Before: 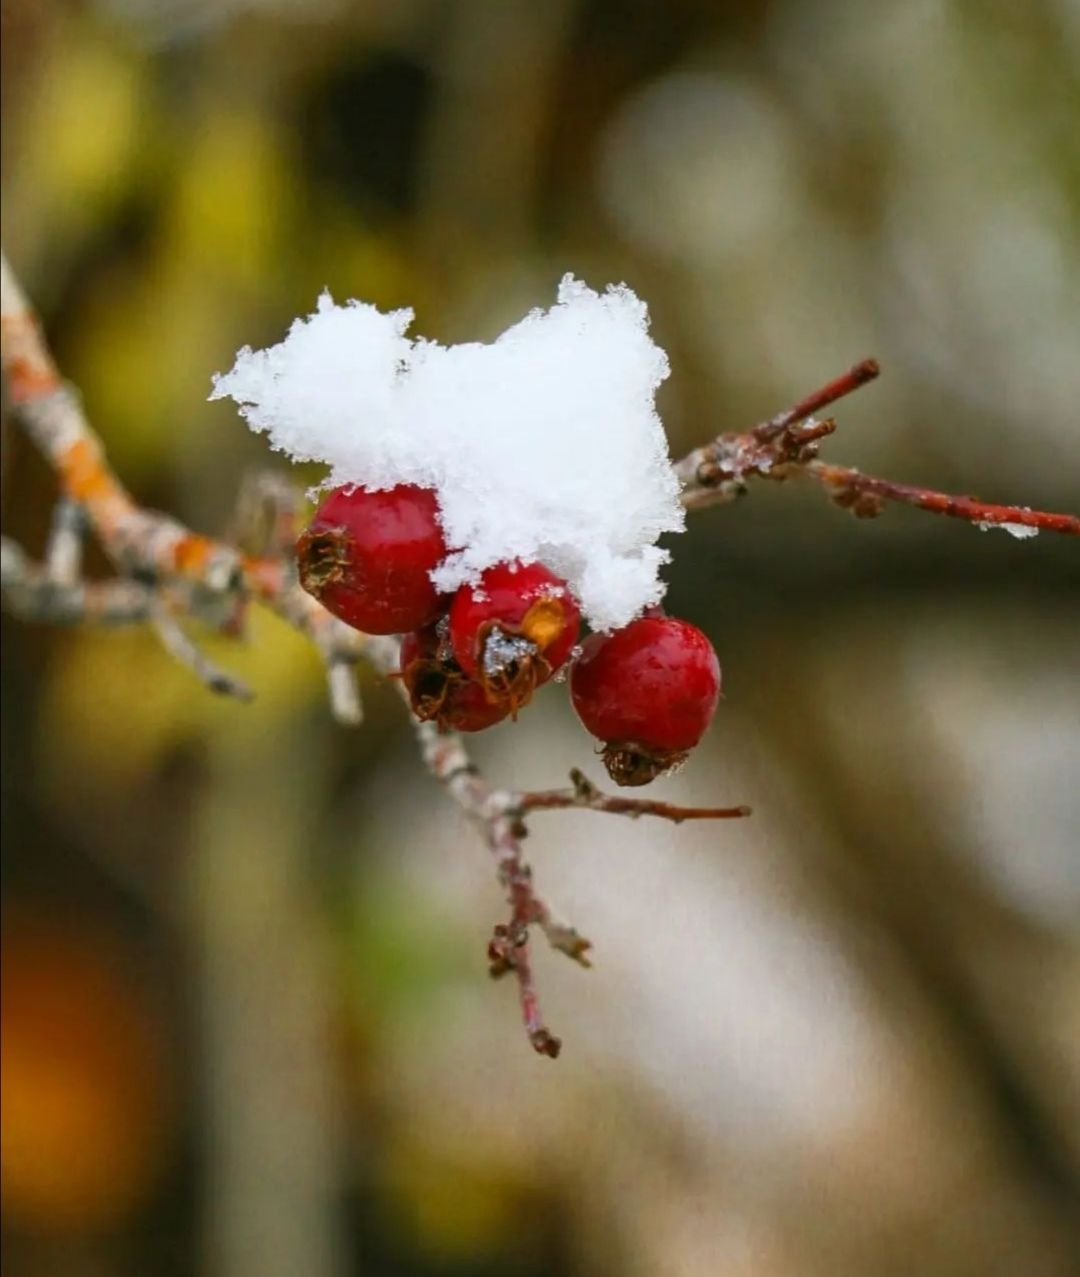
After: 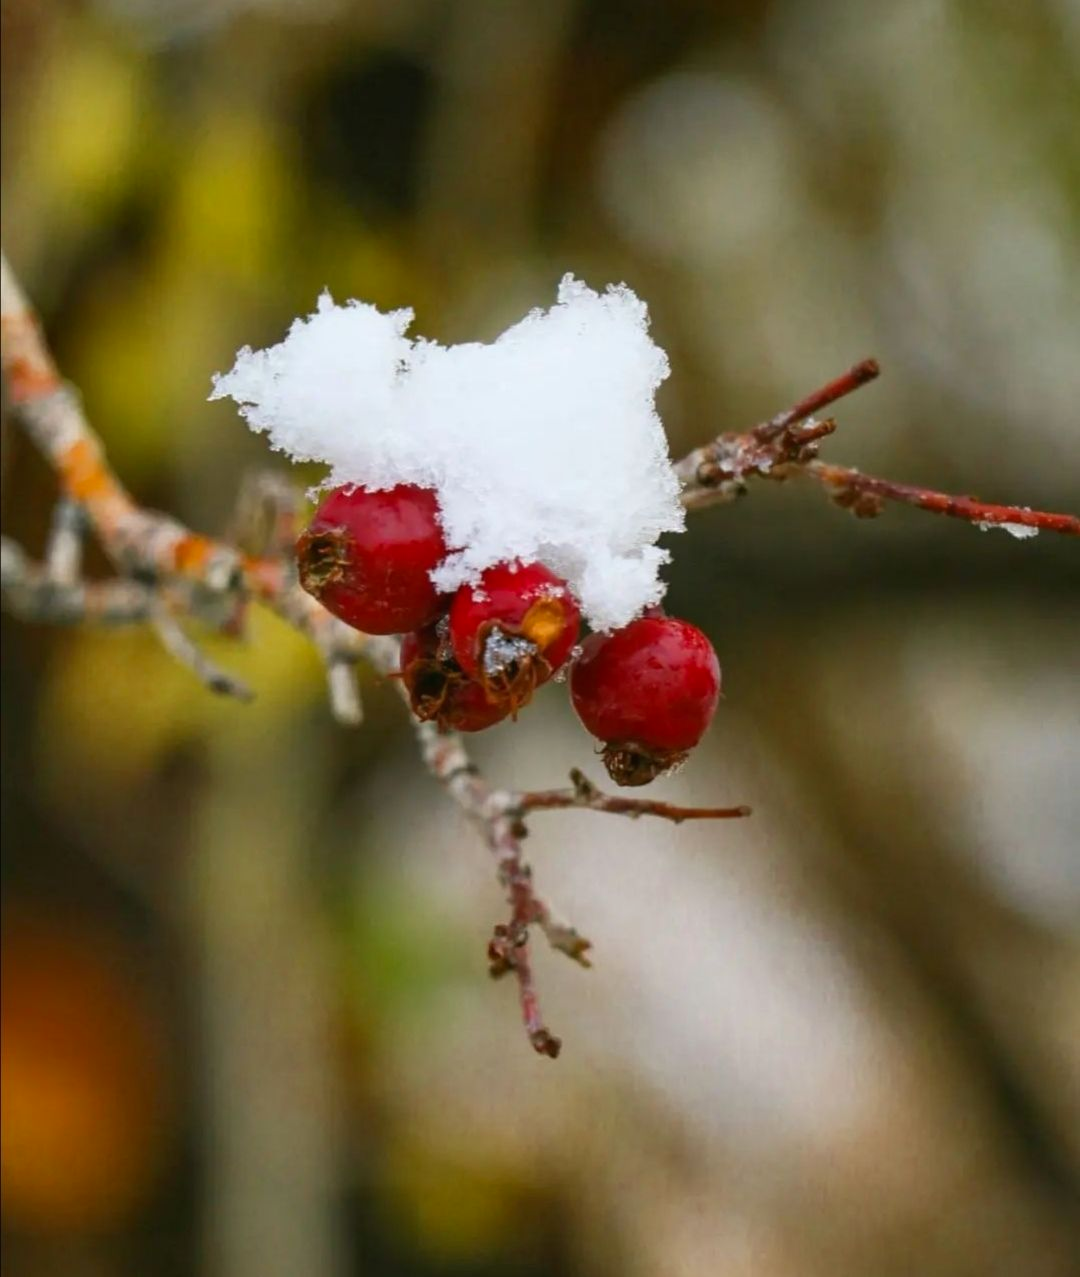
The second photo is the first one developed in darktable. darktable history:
contrast brightness saturation: contrast -0.02, brightness -0.01, saturation 0.03
